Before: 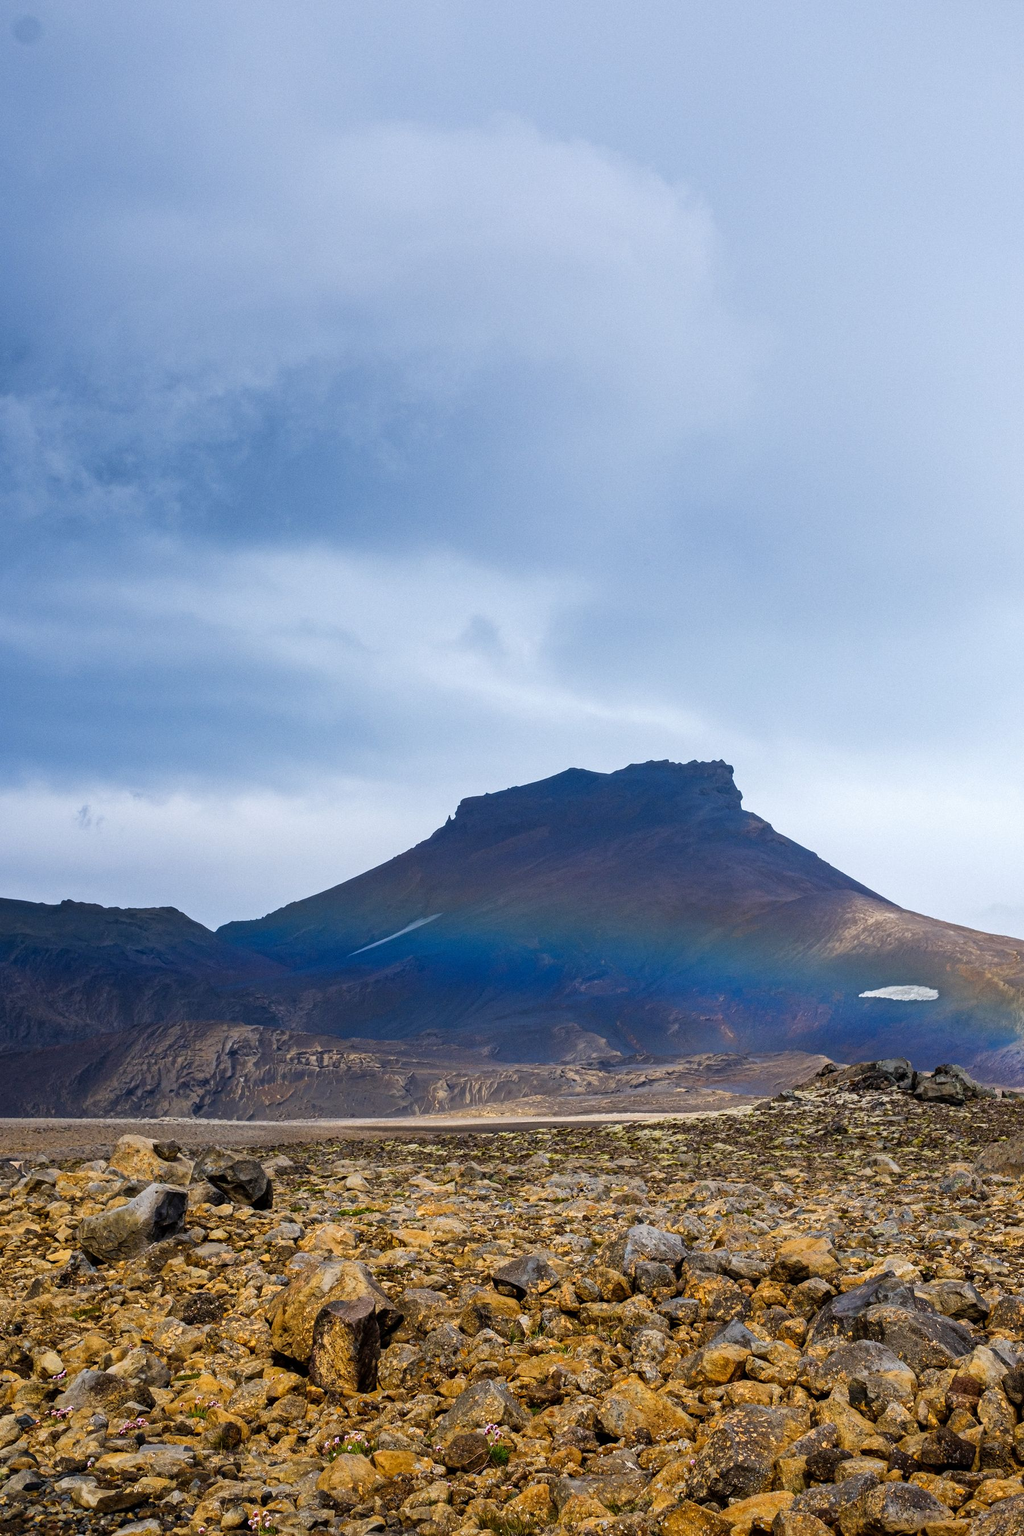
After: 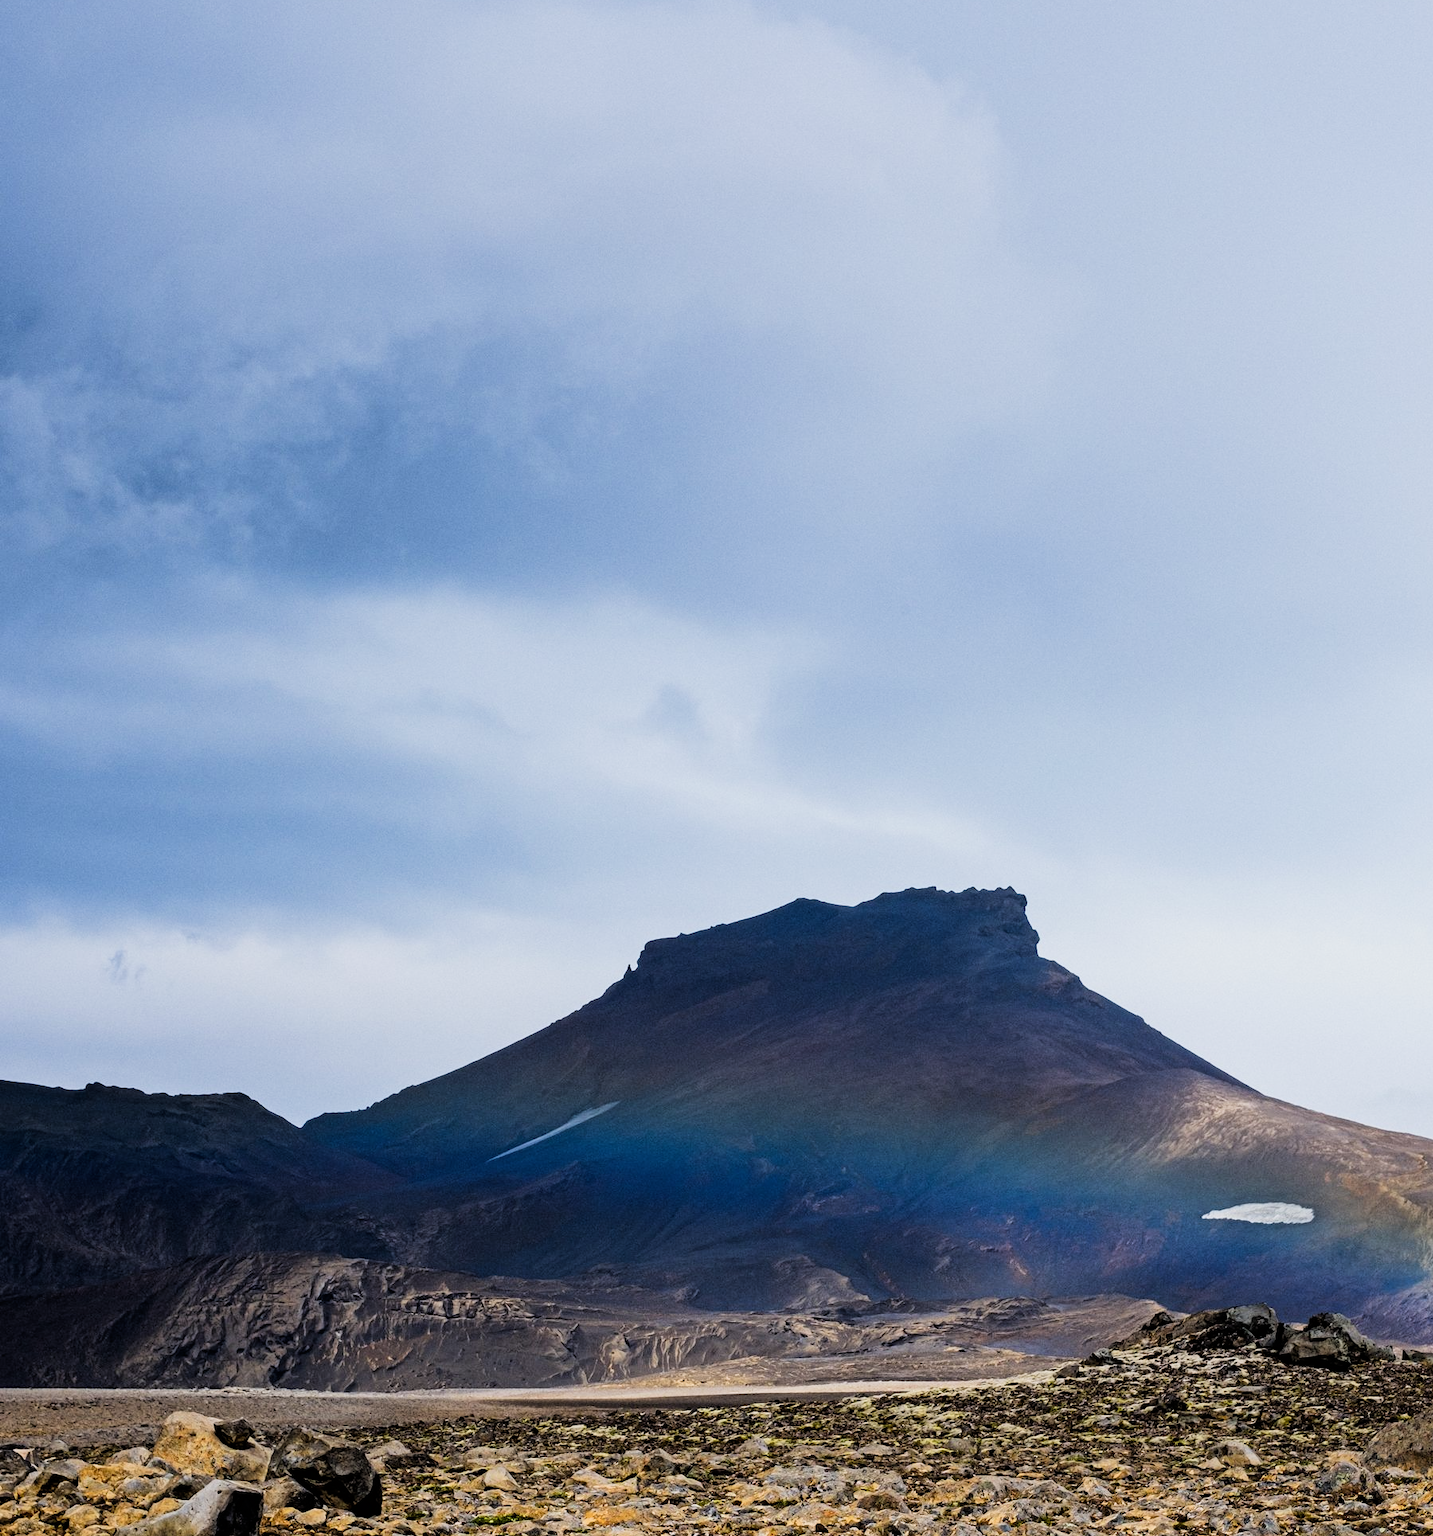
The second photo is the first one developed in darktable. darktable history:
crop and rotate: top 8.224%, bottom 20.306%
filmic rgb: black relative exposure -5 EV, white relative exposure 3.5 EV, hardness 3.19, contrast 1.397, highlights saturation mix -28.64%
